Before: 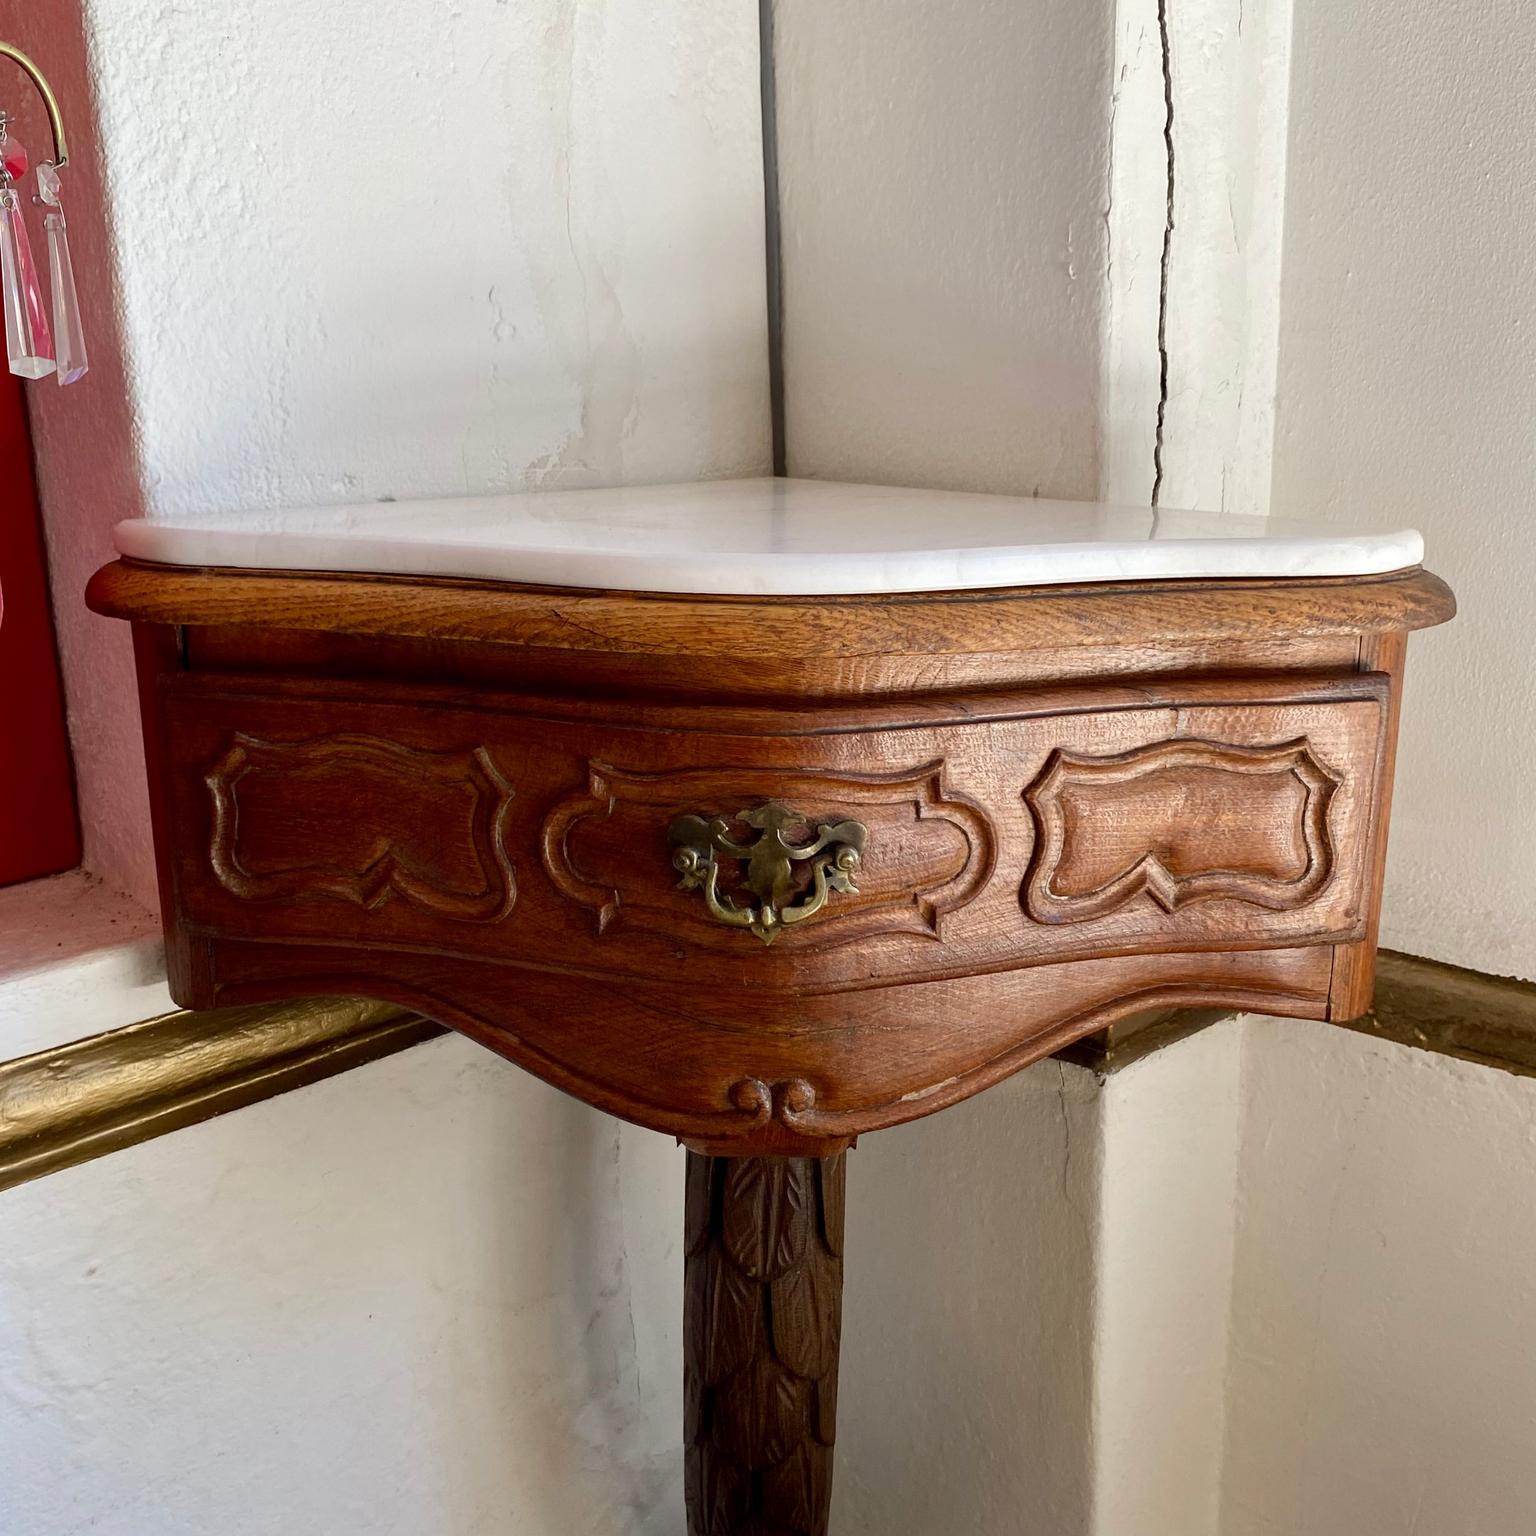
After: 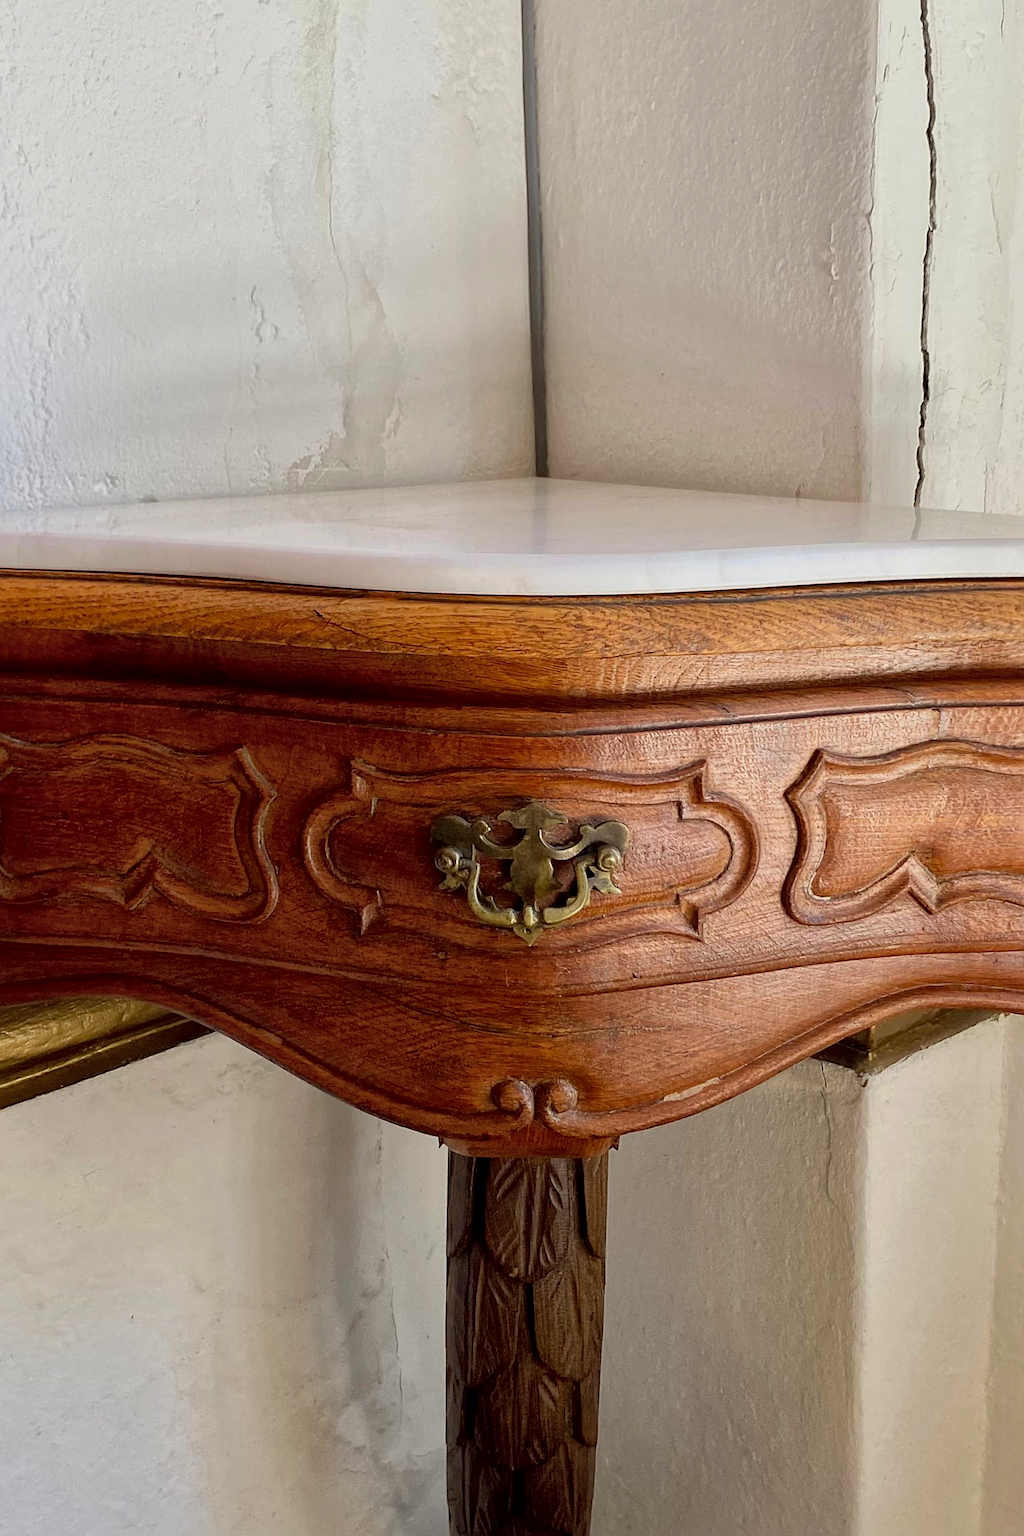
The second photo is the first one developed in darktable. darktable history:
exposure: exposure 0.6 EV, compensate highlight preservation false
shadows and highlights: shadows -10, white point adjustment 1.5, highlights 10
crop and rotate: left 15.546%, right 17.787%
global tonemap: drago (1, 100), detail 1
sharpen: on, module defaults
